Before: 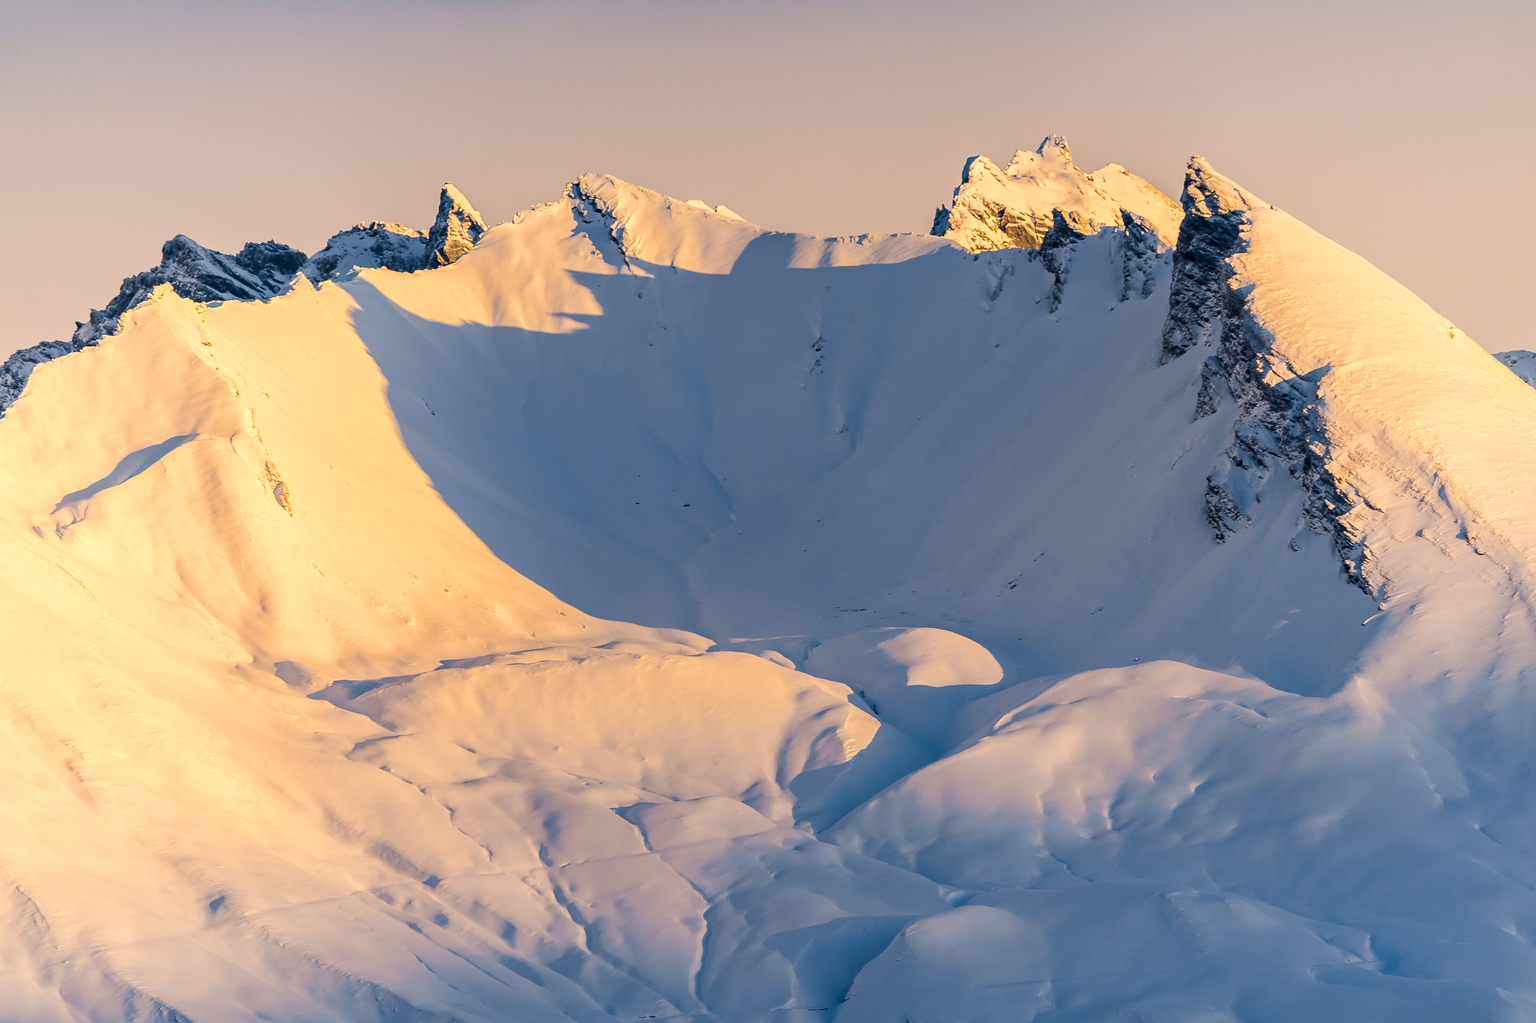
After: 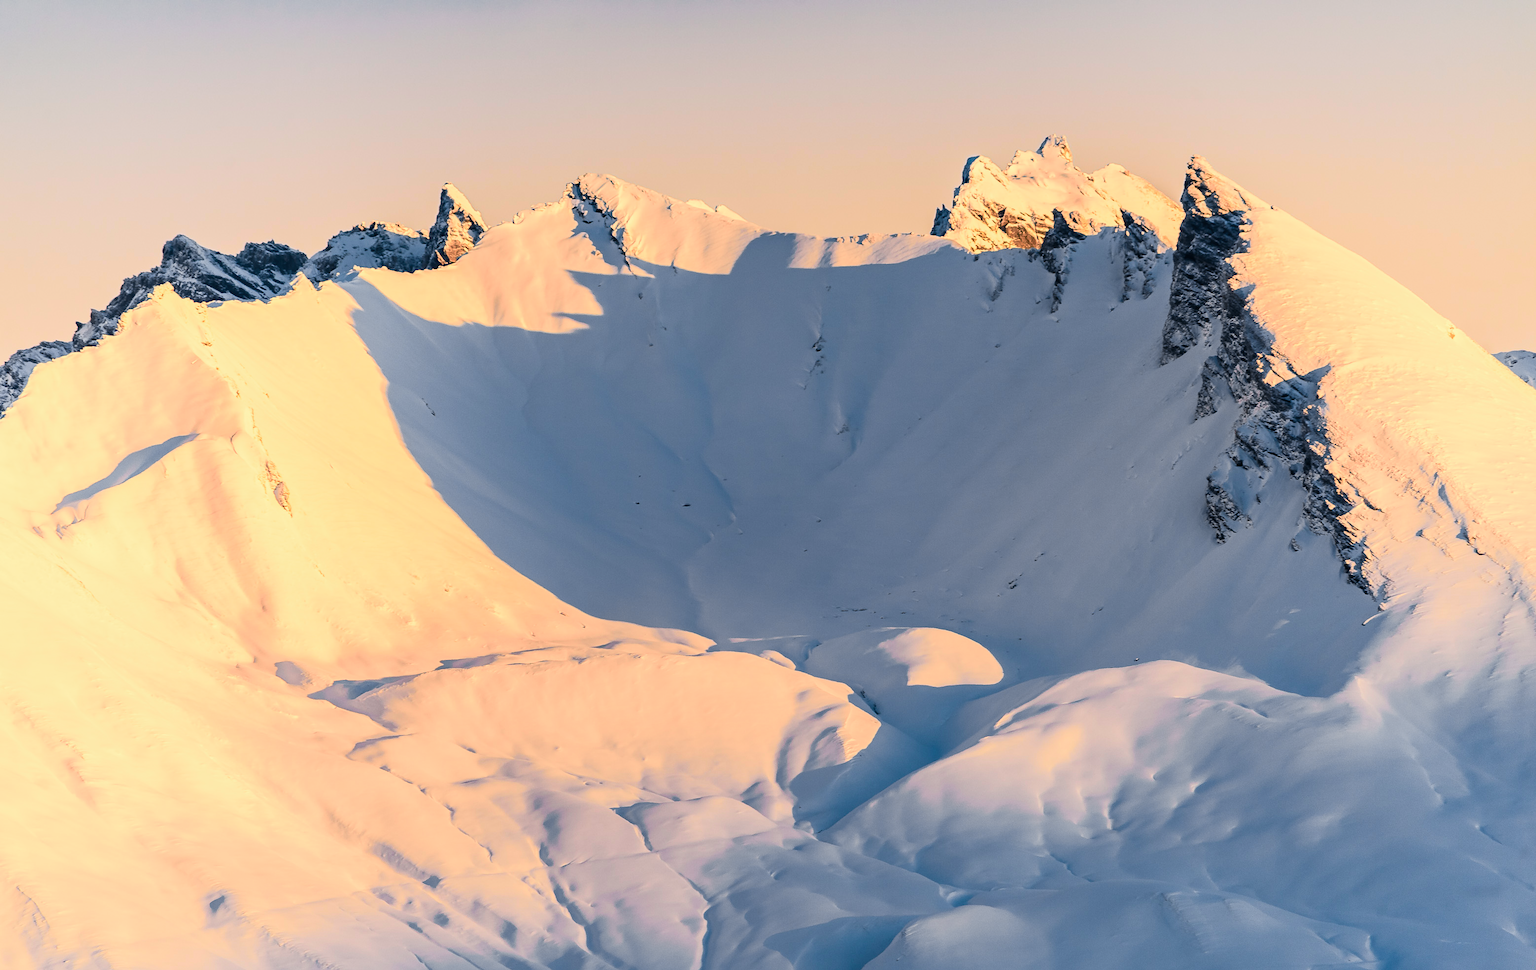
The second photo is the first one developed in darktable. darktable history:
crop and rotate: top 0%, bottom 5.097%
tone curve: curves: ch0 [(0, 0.013) (0.104, 0.103) (0.258, 0.267) (0.448, 0.489) (0.709, 0.794) (0.895, 0.915) (0.994, 0.971)]; ch1 [(0, 0) (0.335, 0.298) (0.446, 0.416) (0.488, 0.488) (0.515, 0.504) (0.581, 0.615) (0.635, 0.661) (1, 1)]; ch2 [(0, 0) (0.314, 0.306) (0.436, 0.447) (0.502, 0.5) (0.538, 0.541) (0.568, 0.603) (0.641, 0.635) (0.717, 0.701) (1, 1)], color space Lab, independent channels, preserve colors none
